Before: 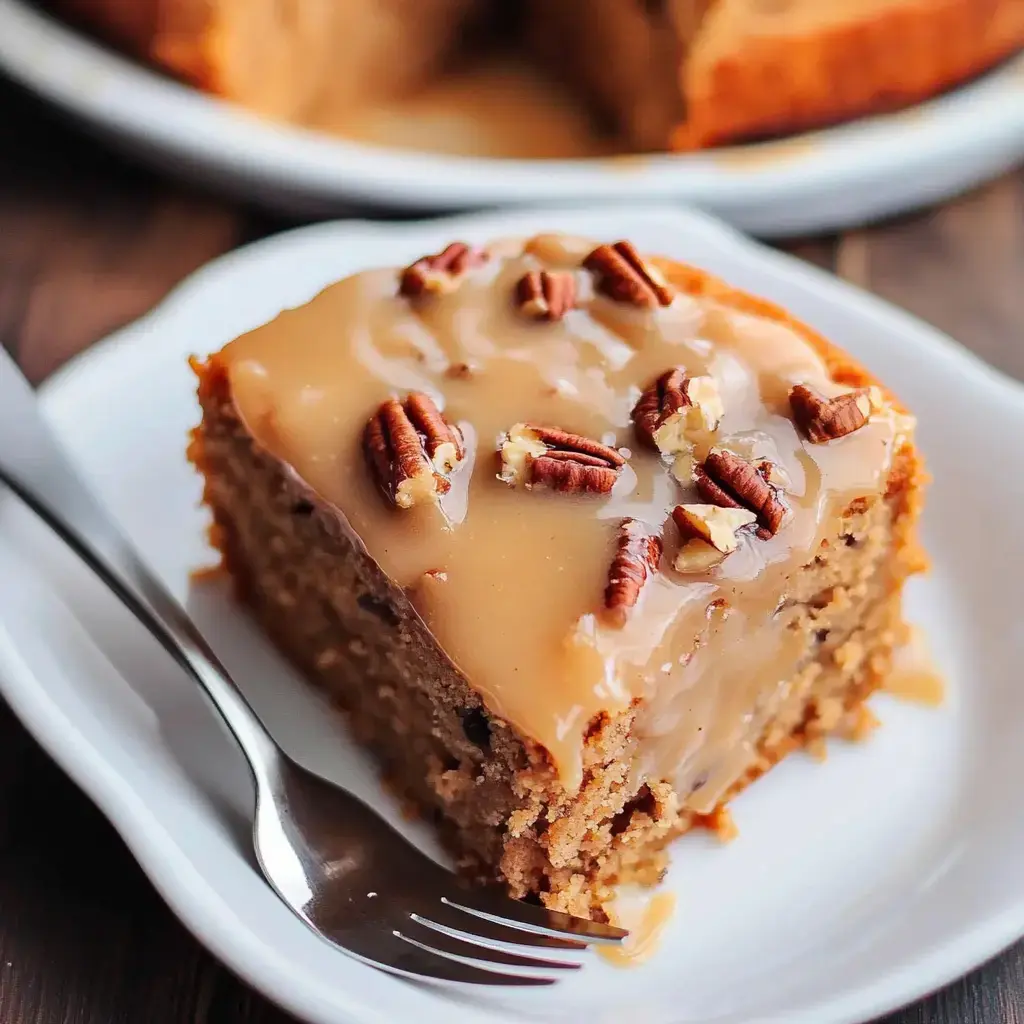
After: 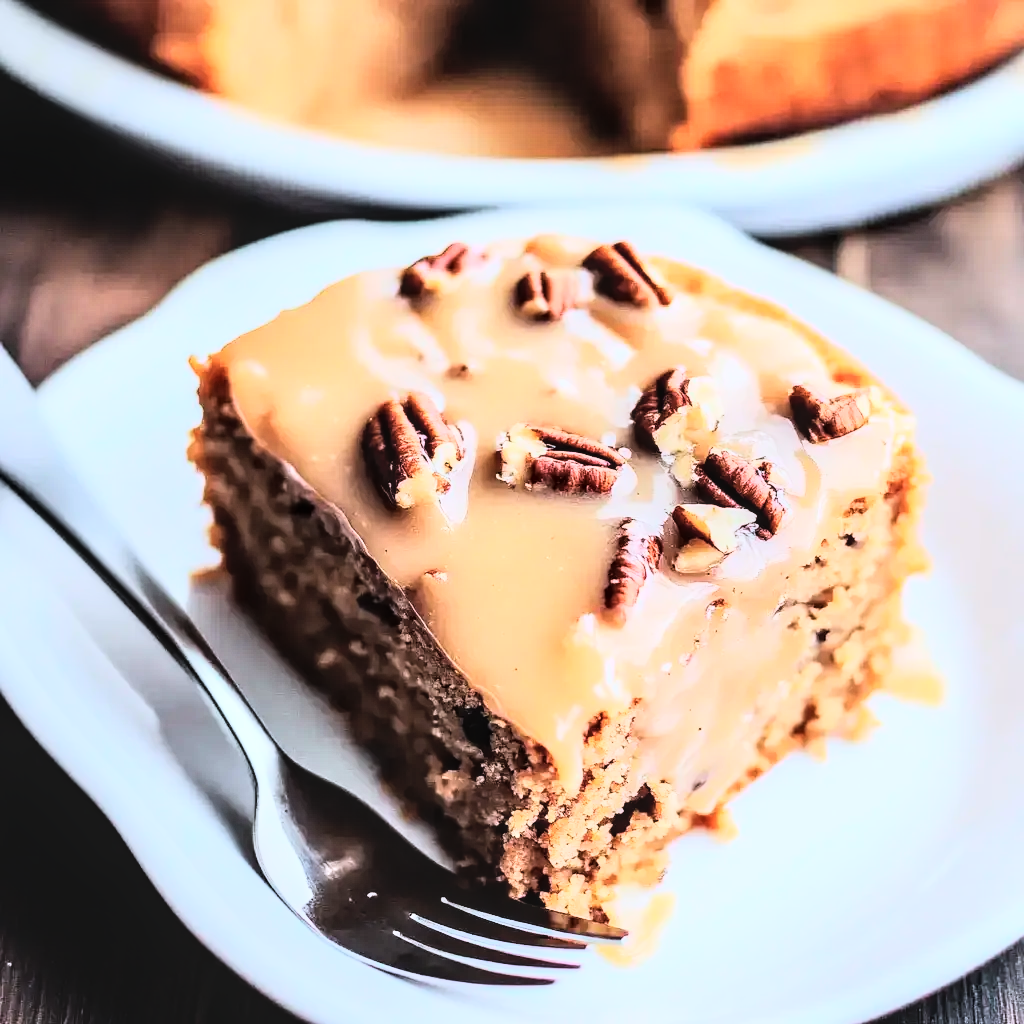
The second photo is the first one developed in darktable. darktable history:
local contrast: on, module defaults
color calibration: illuminant custom, x 0.368, y 0.373, temperature 4330.32 K
contrast brightness saturation: saturation -0.17
rgb curve: curves: ch0 [(0, 0) (0.21, 0.15) (0.24, 0.21) (0.5, 0.75) (0.75, 0.96) (0.89, 0.99) (1, 1)]; ch1 [(0, 0.02) (0.21, 0.13) (0.25, 0.2) (0.5, 0.67) (0.75, 0.9) (0.89, 0.97) (1, 1)]; ch2 [(0, 0.02) (0.21, 0.13) (0.25, 0.2) (0.5, 0.67) (0.75, 0.9) (0.89, 0.97) (1, 1)], compensate middle gray true
